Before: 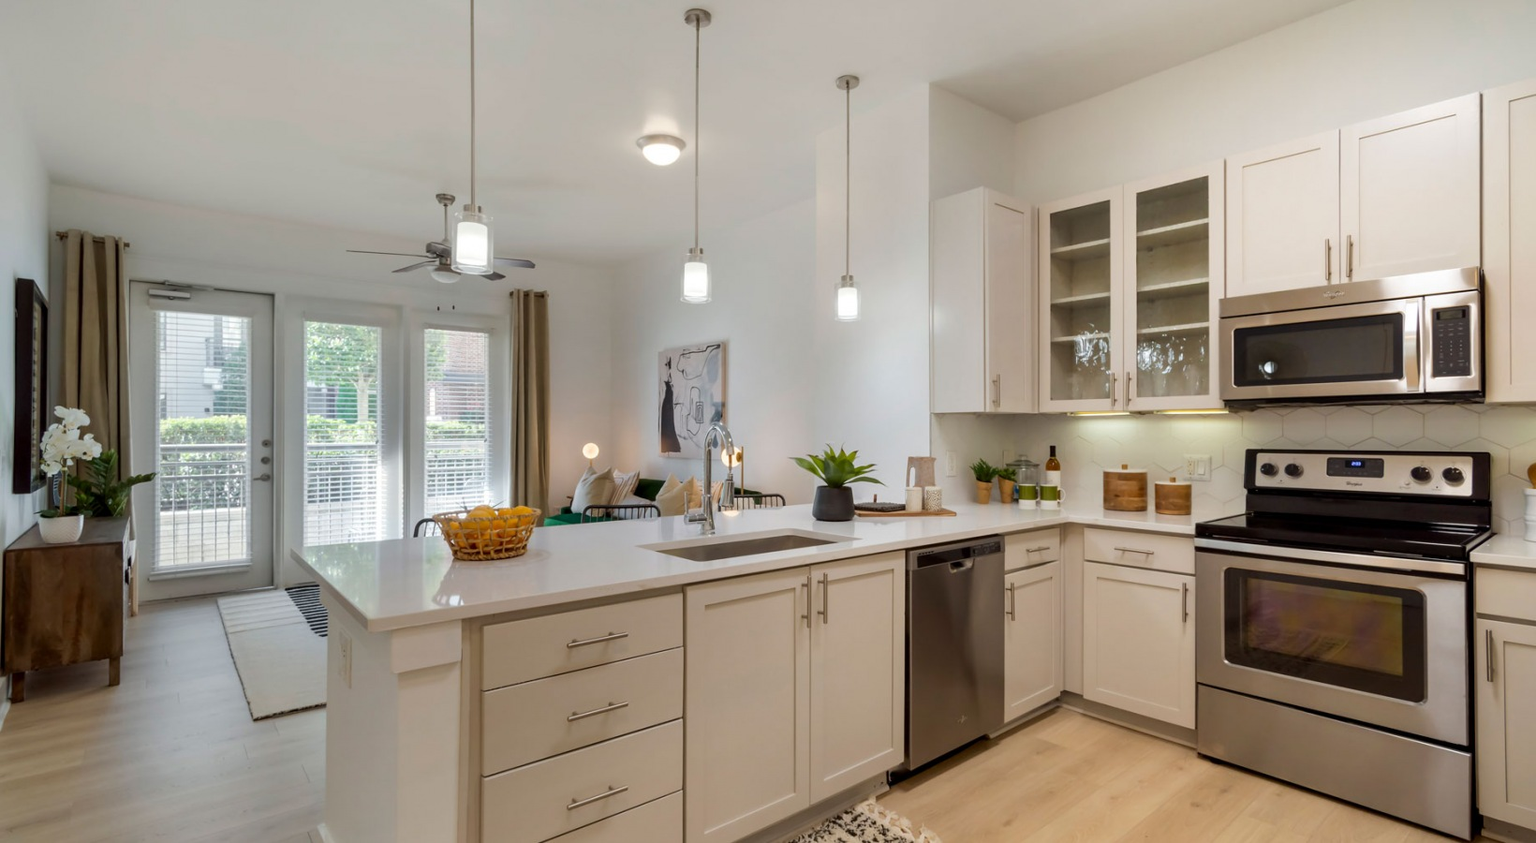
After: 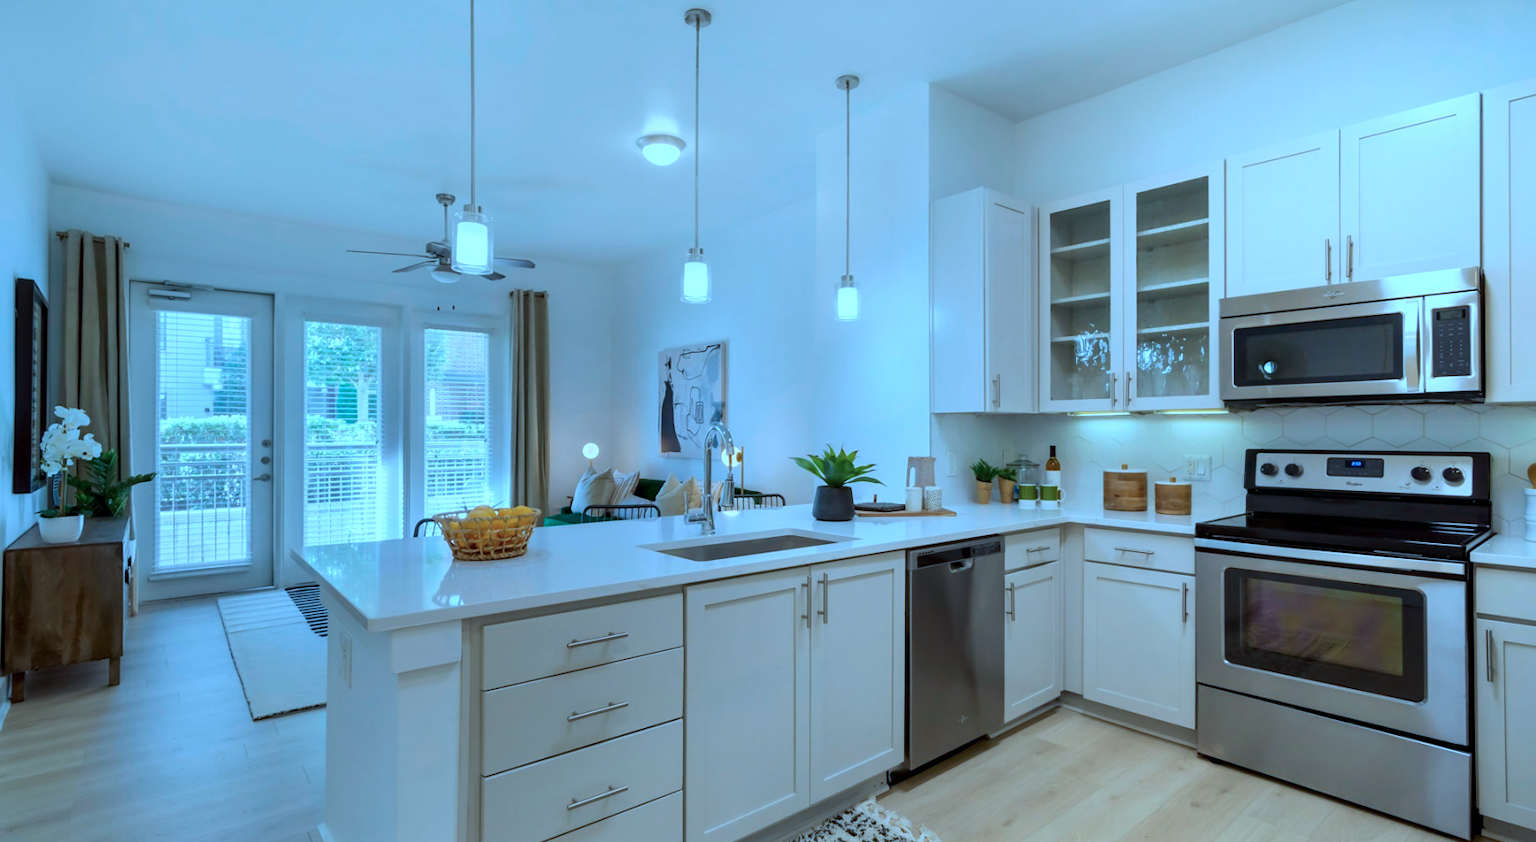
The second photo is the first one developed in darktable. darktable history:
white balance: emerald 1
color calibration: illuminant custom, x 0.432, y 0.395, temperature 3098 K
